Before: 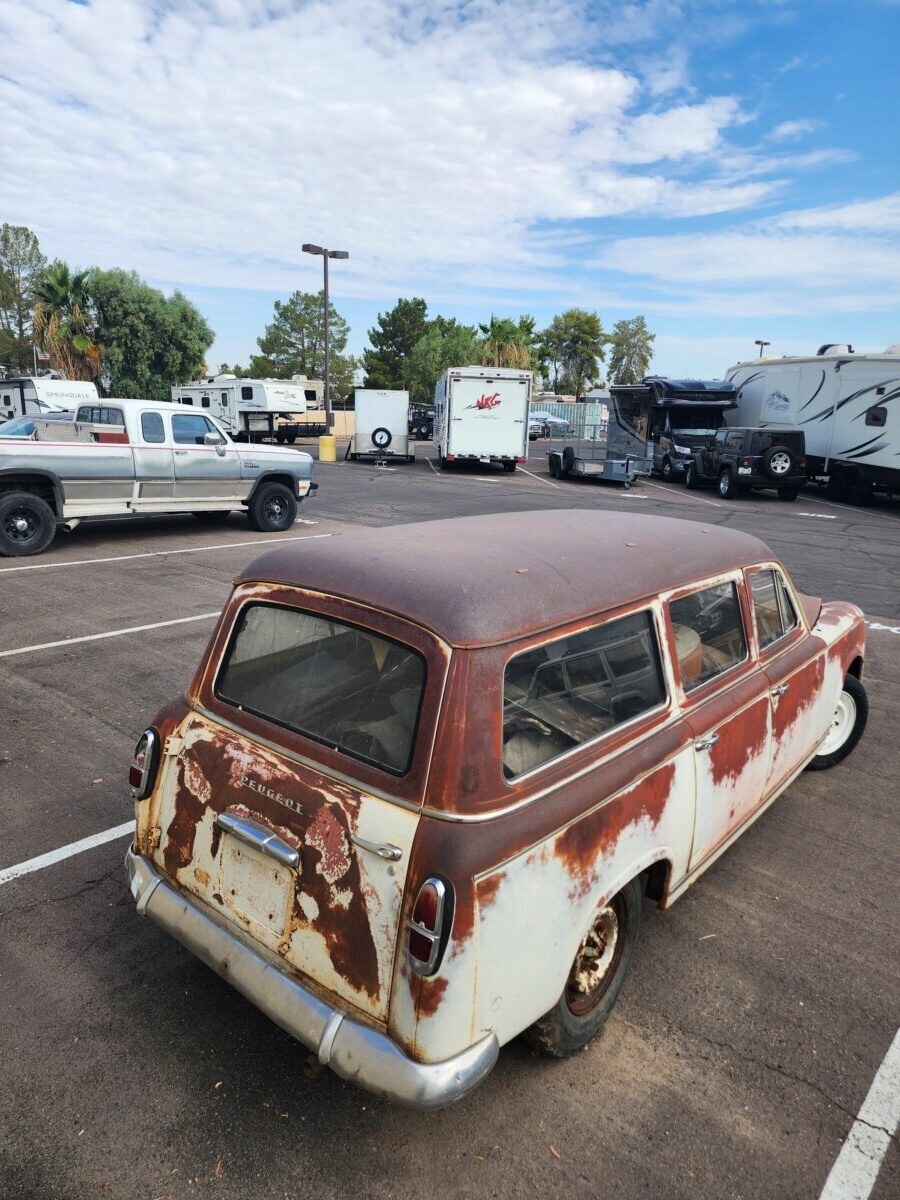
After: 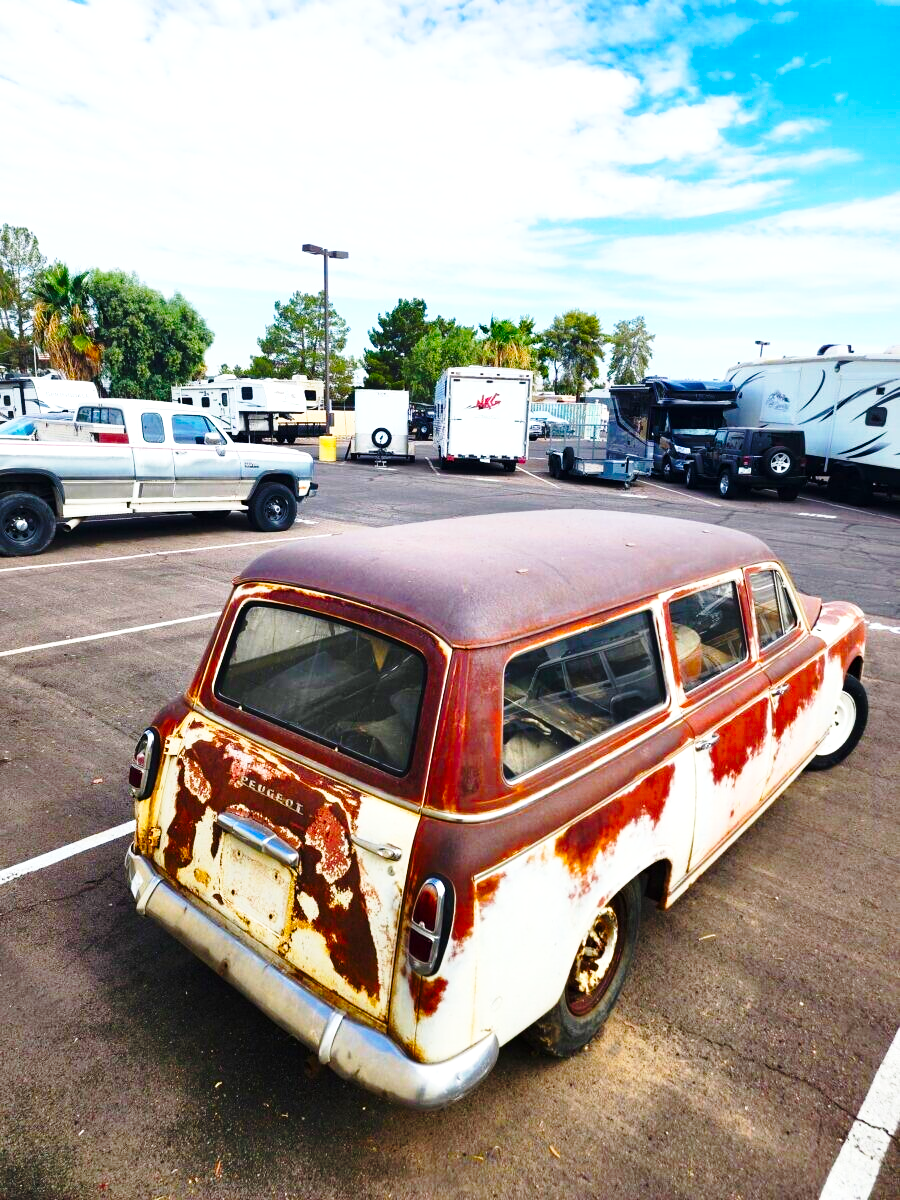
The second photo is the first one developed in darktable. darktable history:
base curve: curves: ch0 [(0, 0) (0.028, 0.03) (0.121, 0.232) (0.46, 0.748) (0.859, 0.968) (1, 1)], preserve colors none
color balance rgb: linear chroma grading › global chroma 9%, perceptual saturation grading › global saturation 36%, perceptual saturation grading › shadows 35%, perceptual brilliance grading › global brilliance 15%, perceptual brilliance grading › shadows -35%, global vibrance 15%
